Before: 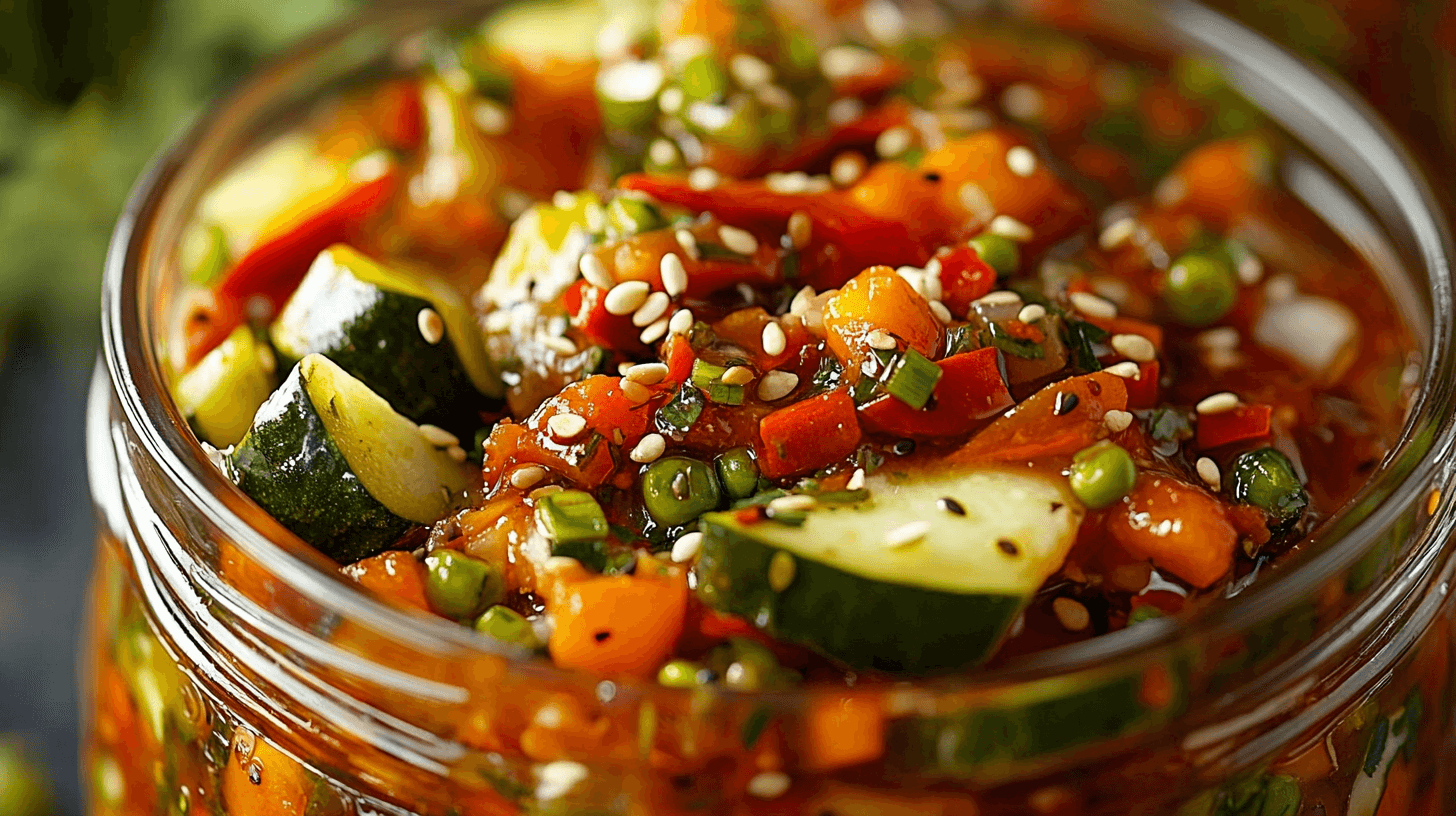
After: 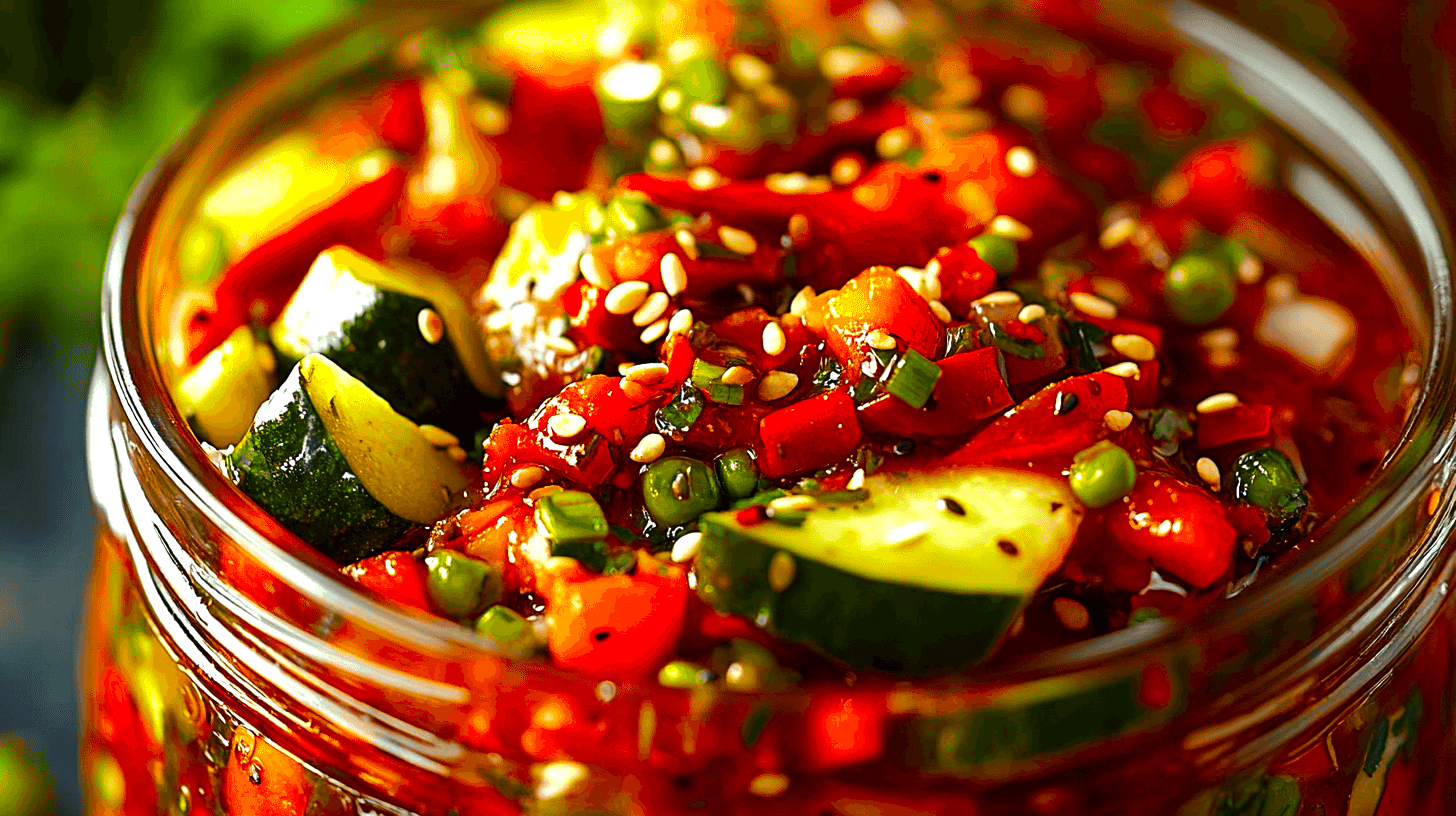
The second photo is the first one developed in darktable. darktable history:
color contrast: green-magenta contrast 1.73, blue-yellow contrast 1.15
base curve: curves: ch0 [(0, 0) (0.235, 0.266) (0.503, 0.496) (0.786, 0.72) (1, 1)]
color balance rgb: linear chroma grading › global chroma 9%, perceptual saturation grading › global saturation 36%, perceptual saturation grading › shadows 35%, perceptual brilliance grading › global brilliance 15%, perceptual brilliance grading › shadows -35%, global vibrance 15%
